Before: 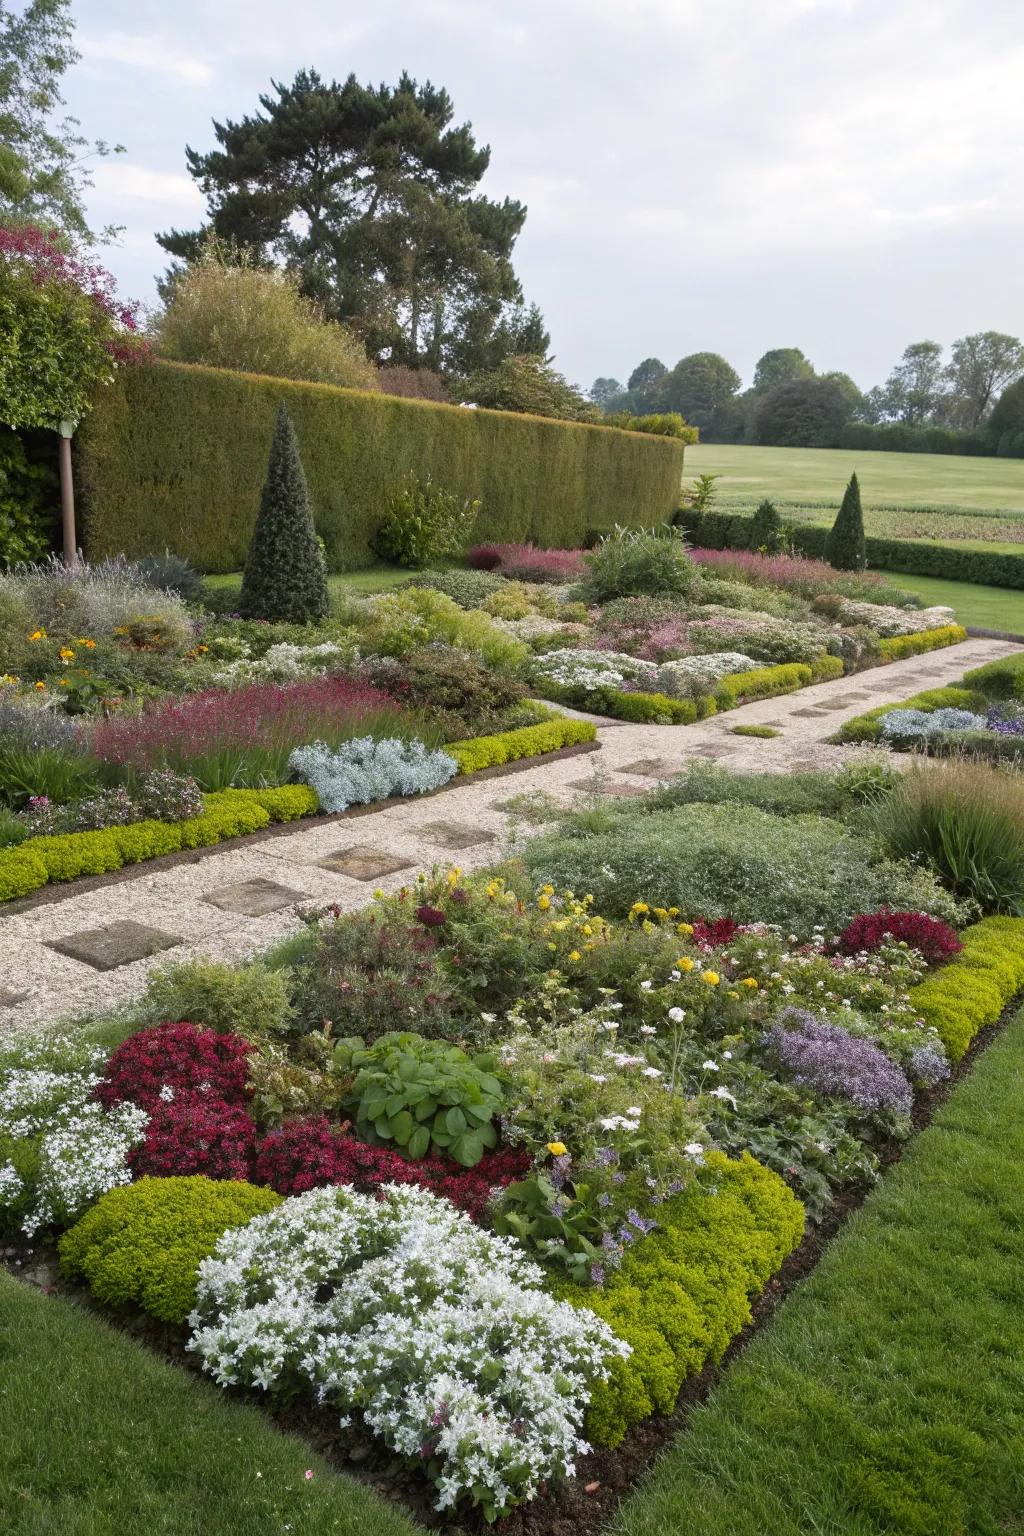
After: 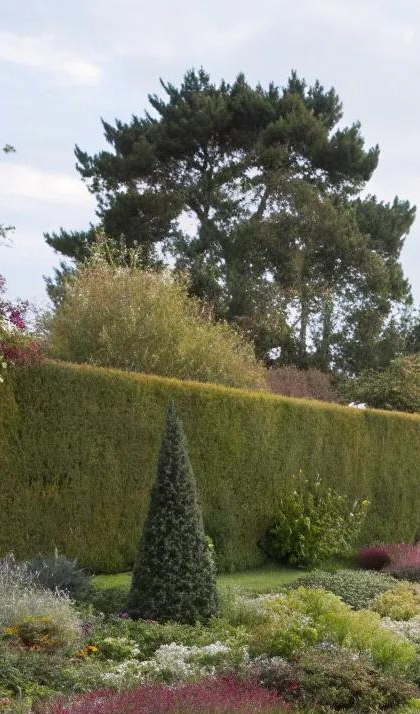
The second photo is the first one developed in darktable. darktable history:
crop and rotate: left 10.888%, top 0.064%, right 48.019%, bottom 53.43%
